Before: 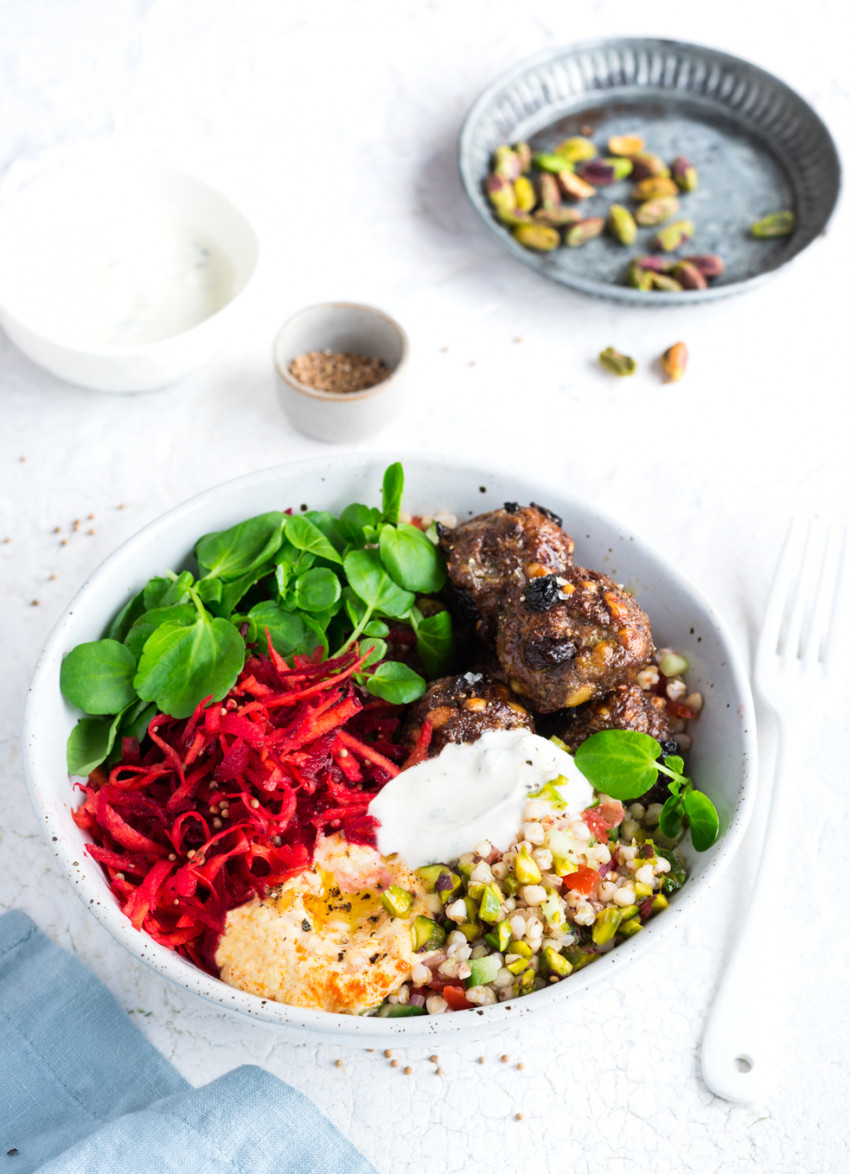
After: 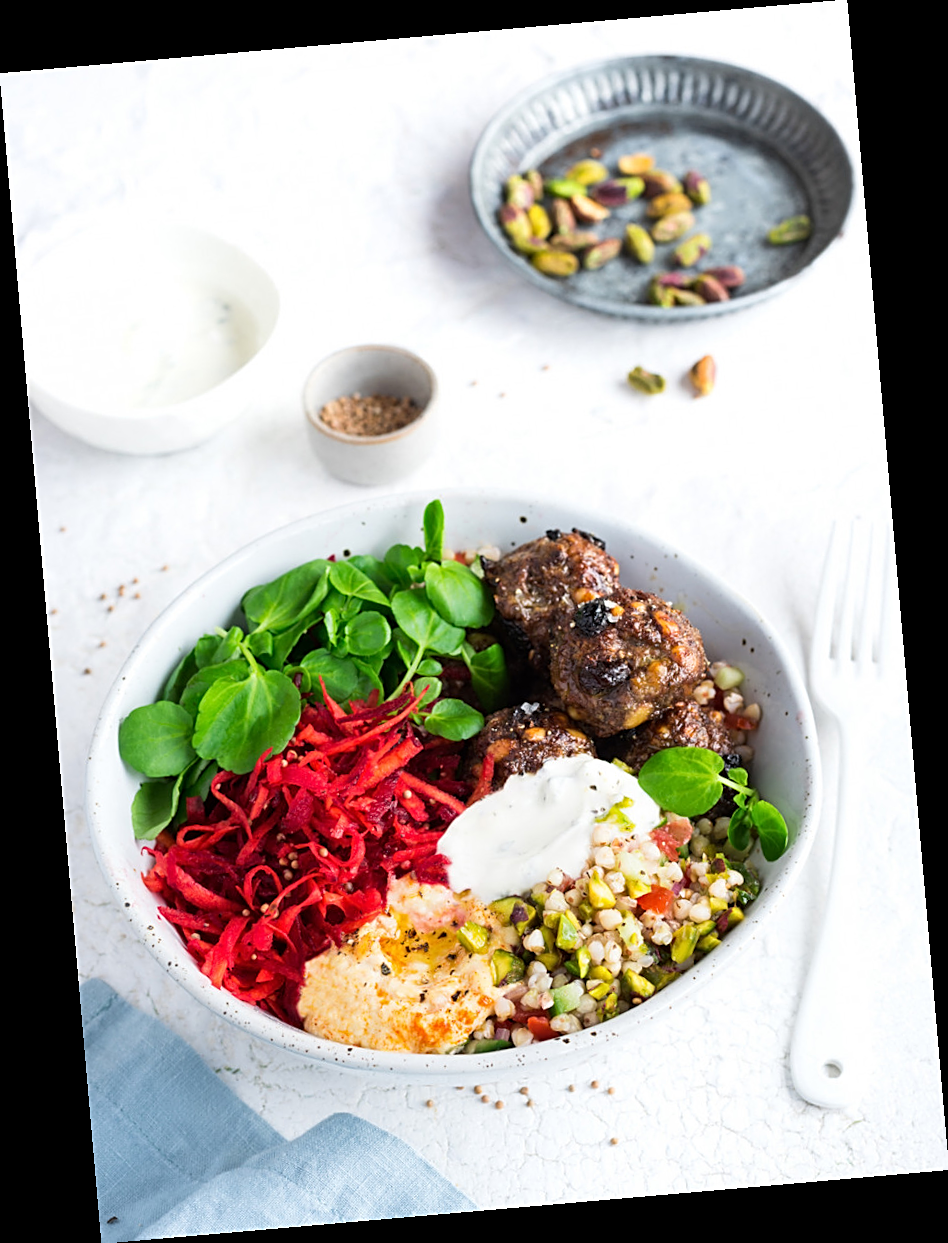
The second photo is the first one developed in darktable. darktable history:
sharpen: on, module defaults
rotate and perspective: rotation -4.98°, automatic cropping off
